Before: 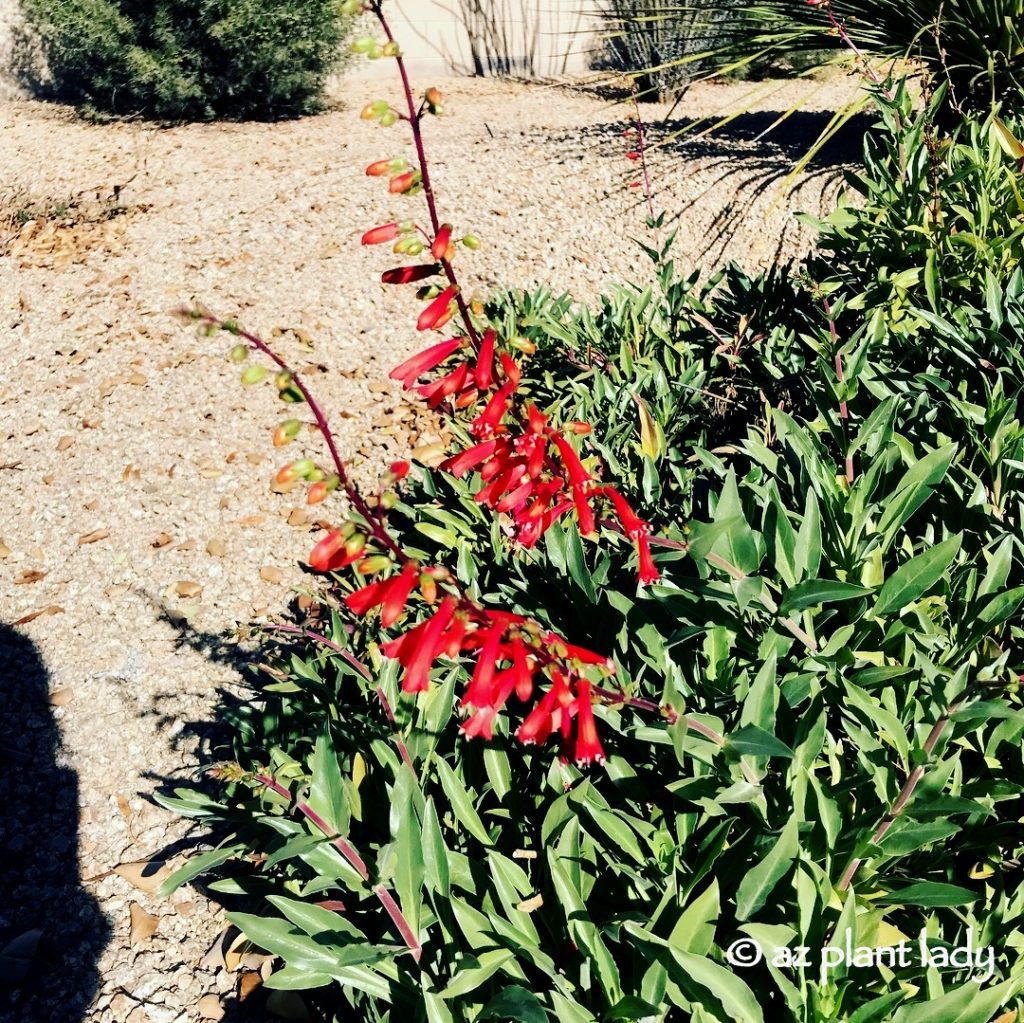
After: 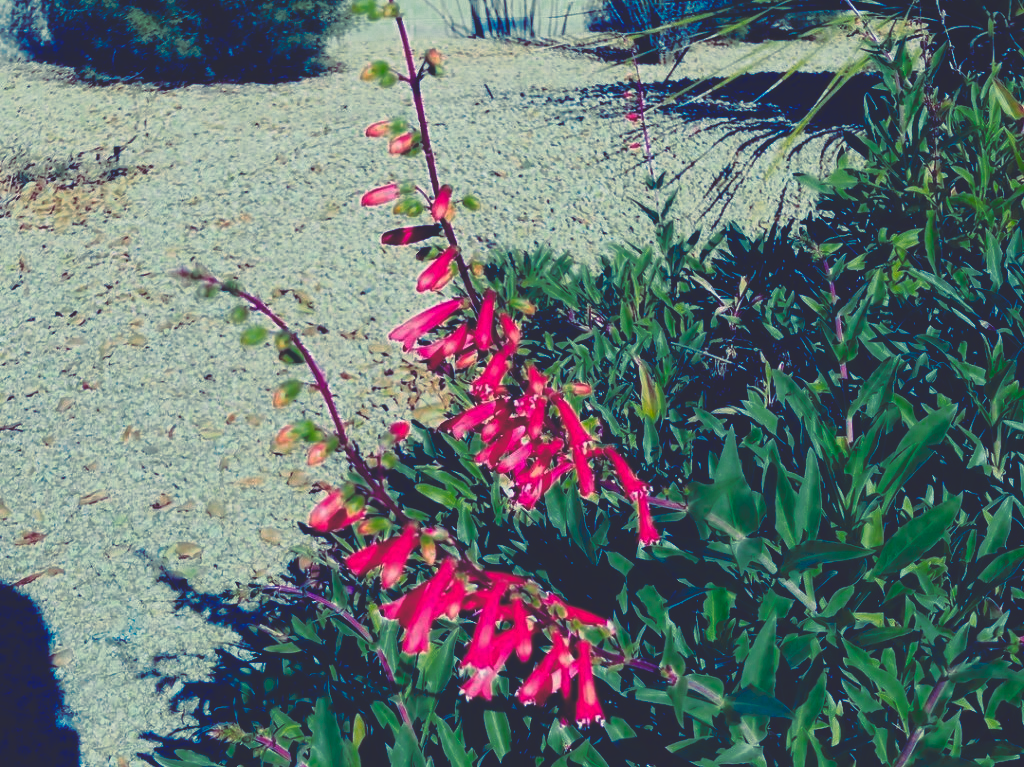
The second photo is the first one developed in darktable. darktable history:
crop: top 3.857%, bottom 21.132%
rgb curve: curves: ch0 [(0, 0.186) (0.314, 0.284) (0.576, 0.466) (0.805, 0.691) (0.936, 0.886)]; ch1 [(0, 0.186) (0.314, 0.284) (0.581, 0.534) (0.771, 0.746) (0.936, 0.958)]; ch2 [(0, 0.216) (0.275, 0.39) (1, 1)], mode RGB, independent channels, compensate middle gray true, preserve colors none
color zones: curves: ch0 [(0, 0.553) (0.123, 0.58) (0.23, 0.419) (0.468, 0.155) (0.605, 0.132) (0.723, 0.063) (0.833, 0.172) (0.921, 0.468)]; ch1 [(0.025, 0.645) (0.229, 0.584) (0.326, 0.551) (0.537, 0.446) (0.599, 0.911) (0.708, 1) (0.805, 0.944)]; ch2 [(0.086, 0.468) (0.254, 0.464) (0.638, 0.564) (0.702, 0.592) (0.768, 0.564)]
